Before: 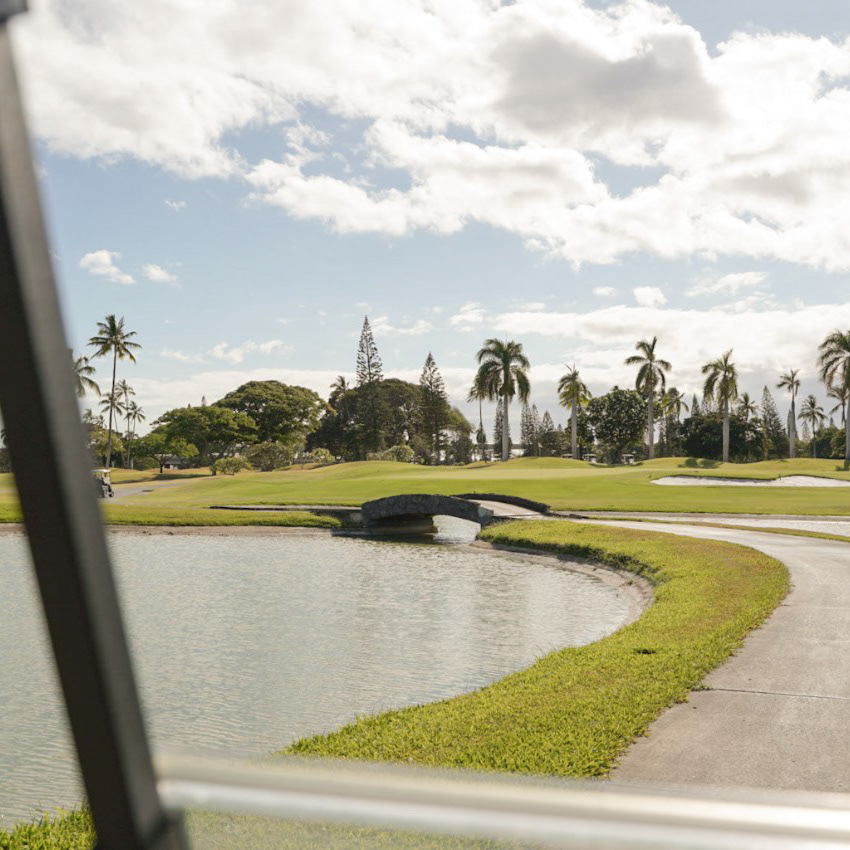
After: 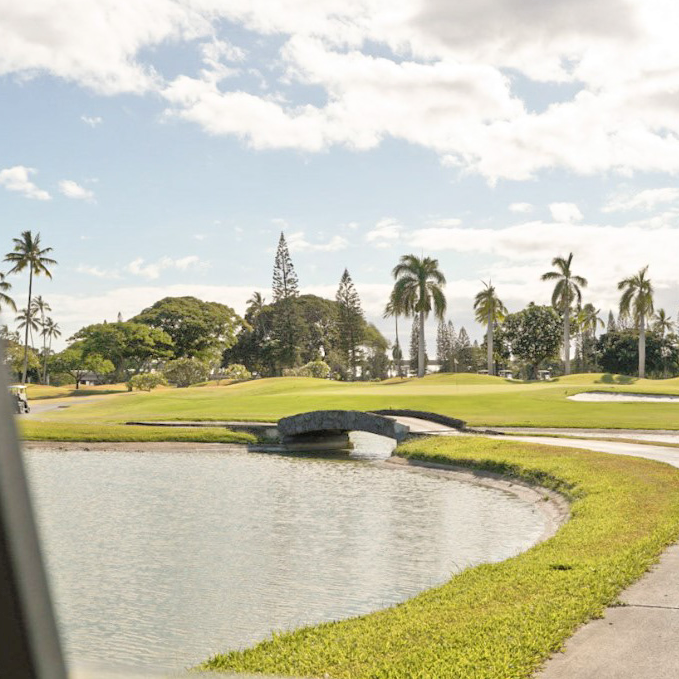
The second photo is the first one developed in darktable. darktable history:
crop and rotate: left 10.071%, top 10.071%, right 10.02%, bottom 10.02%
tone equalizer: -7 EV 0.15 EV, -6 EV 0.6 EV, -5 EV 1.15 EV, -4 EV 1.33 EV, -3 EV 1.15 EV, -2 EV 0.6 EV, -1 EV 0.15 EV, mask exposure compensation -0.5 EV
rgb curve: curves: ch0 [(0, 0) (0.078, 0.051) (0.929, 0.956) (1, 1)], compensate middle gray true
